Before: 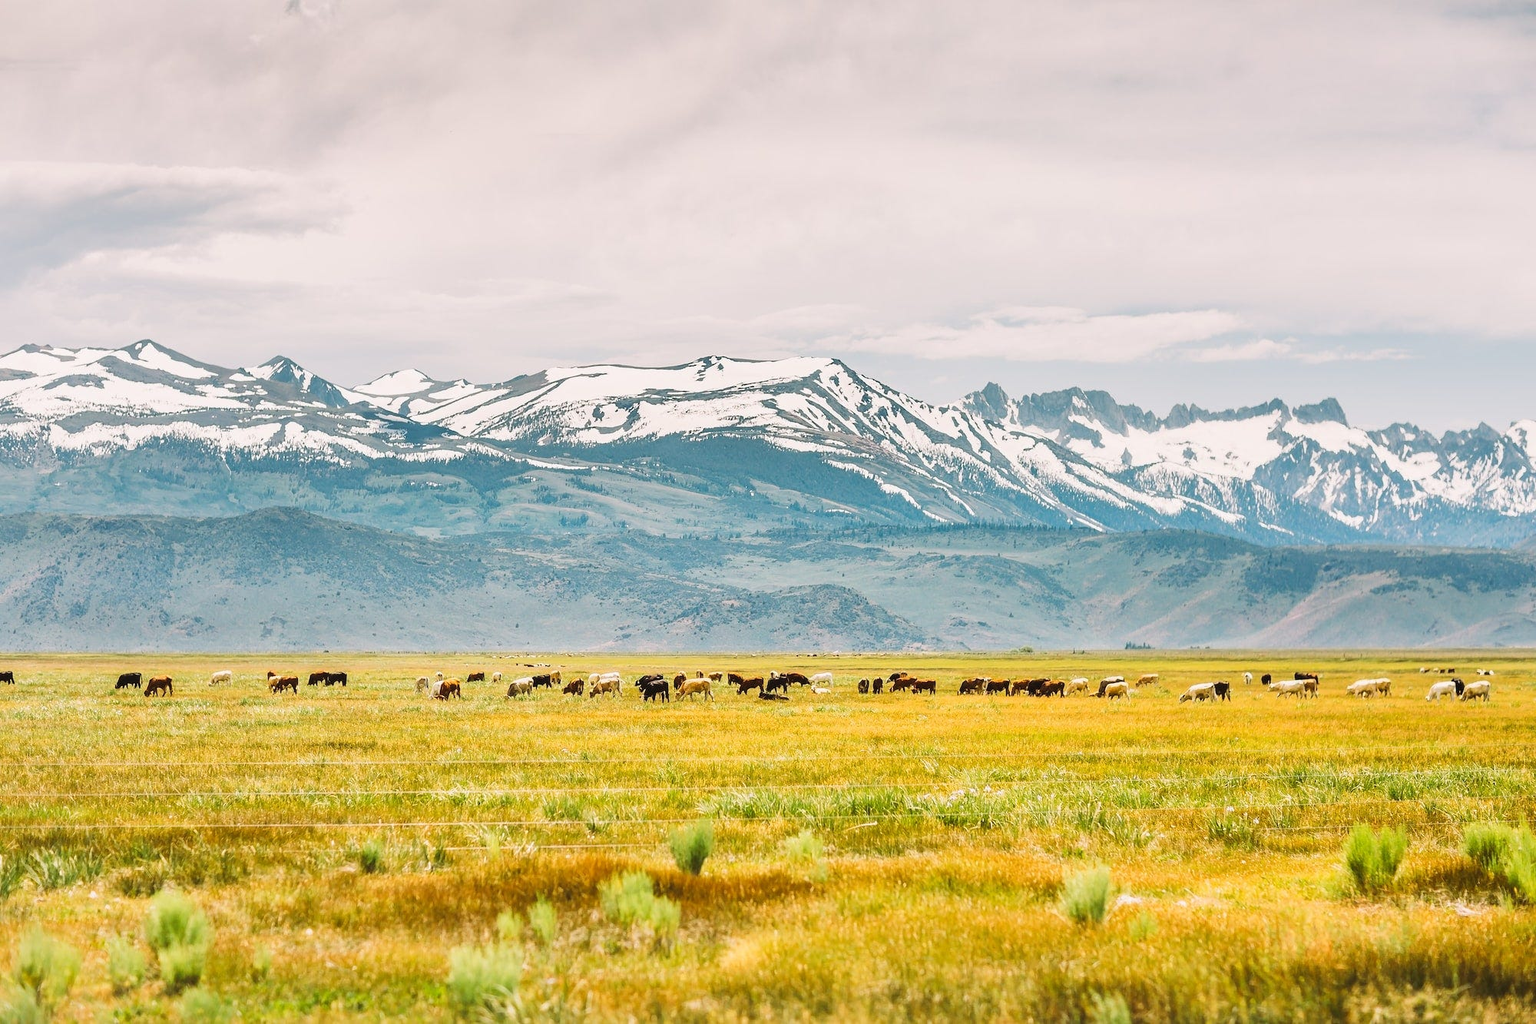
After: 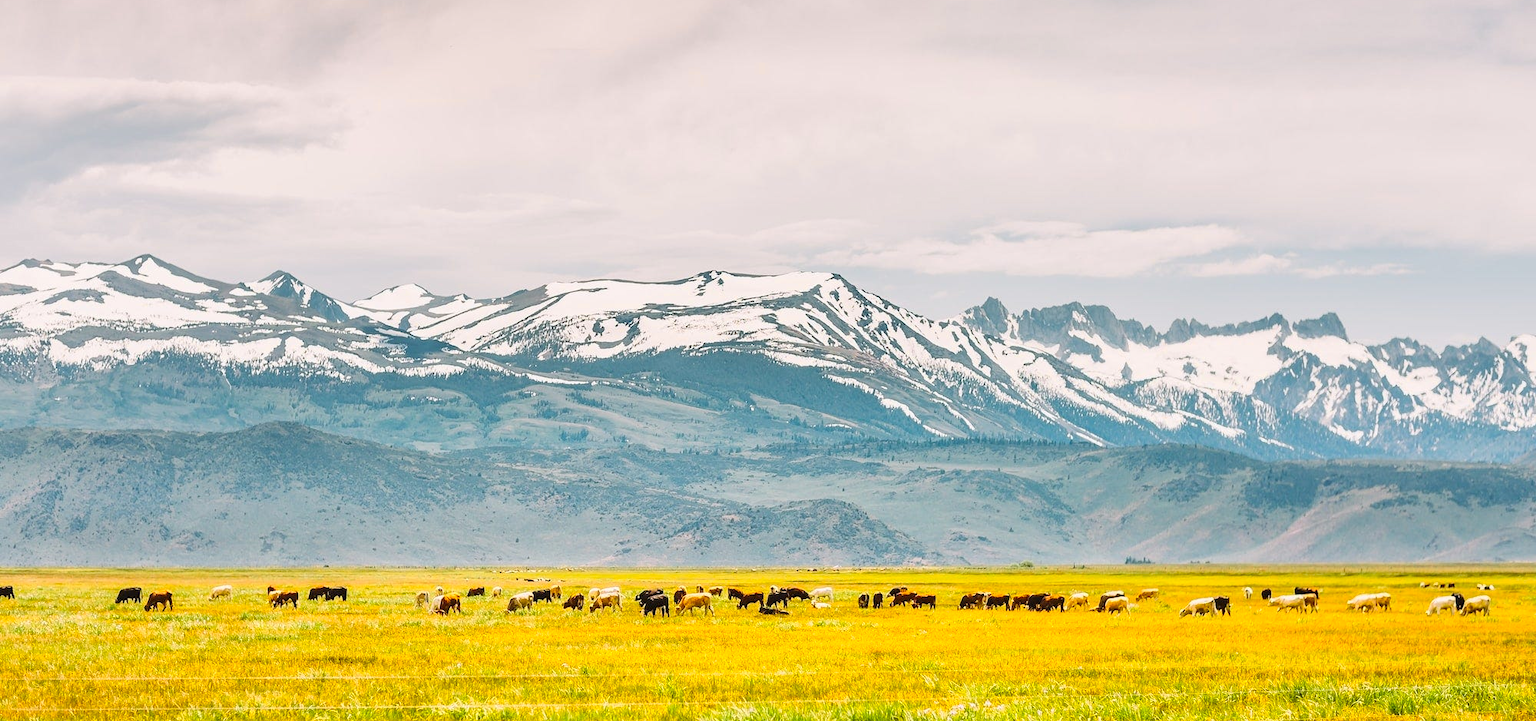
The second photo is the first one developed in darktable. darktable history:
crop and rotate: top 8.443%, bottom 21.037%
color zones: curves: ch0 [(0.224, 0.526) (0.75, 0.5)]; ch1 [(0.055, 0.526) (0.224, 0.761) (0.377, 0.526) (0.75, 0.5)]
